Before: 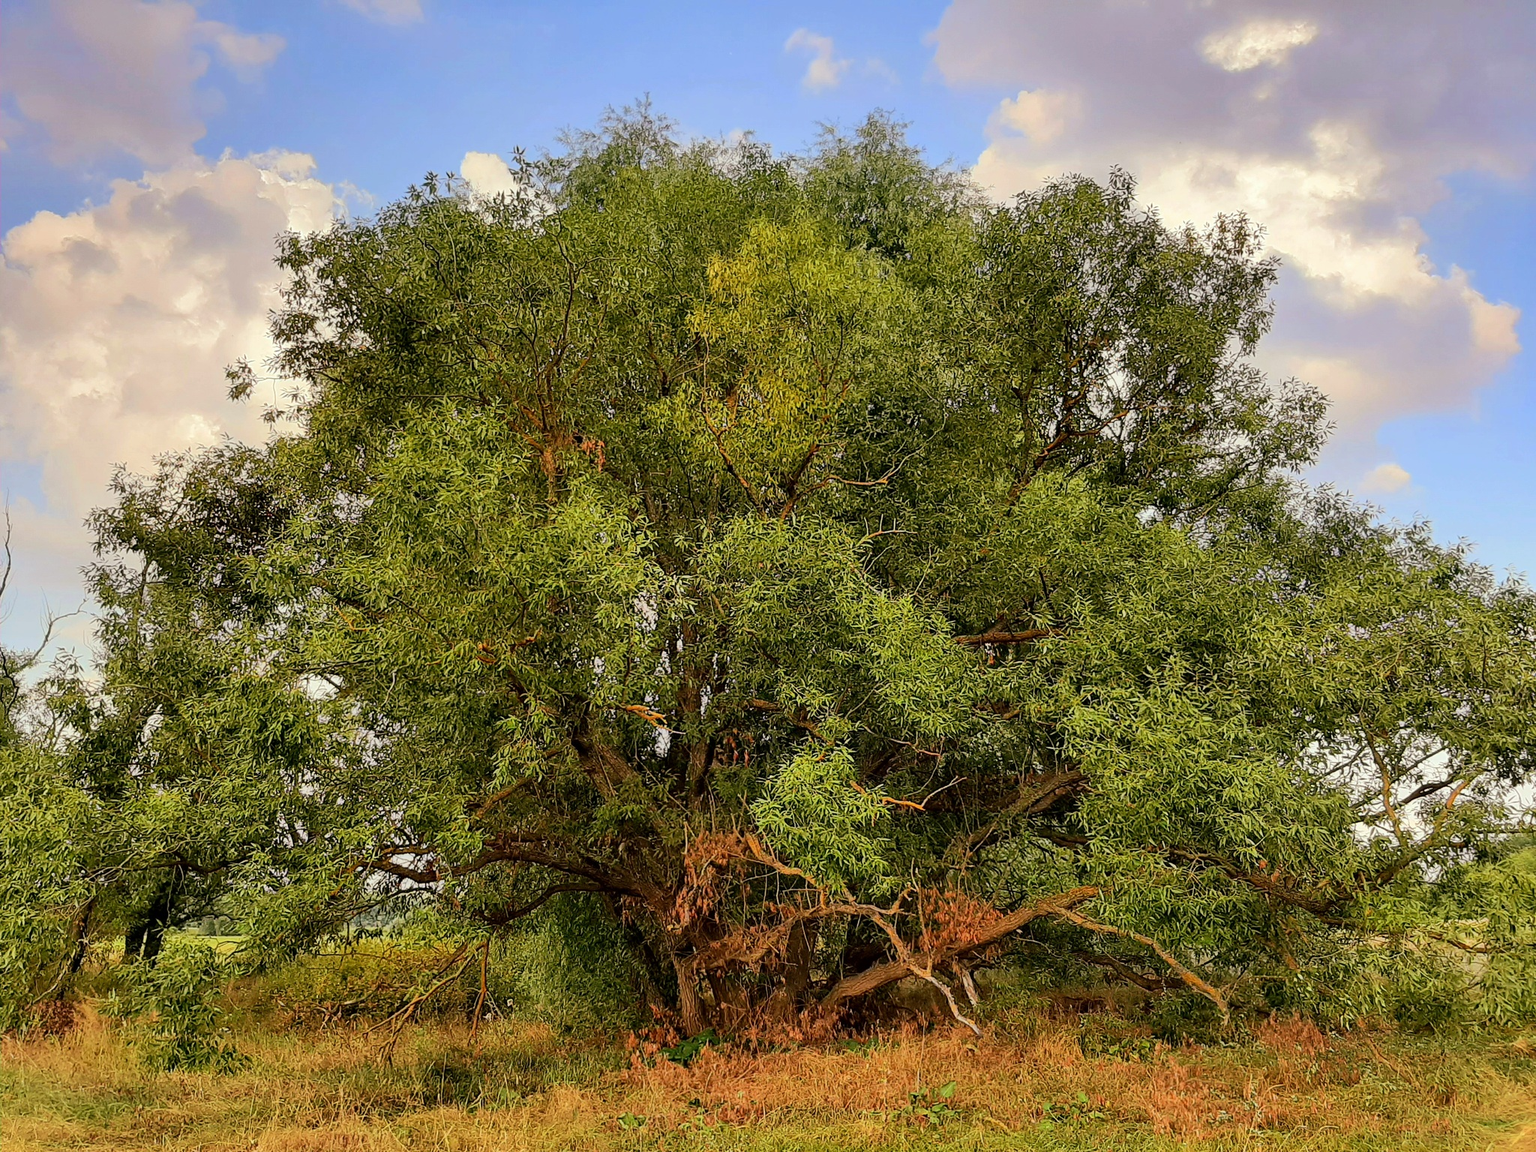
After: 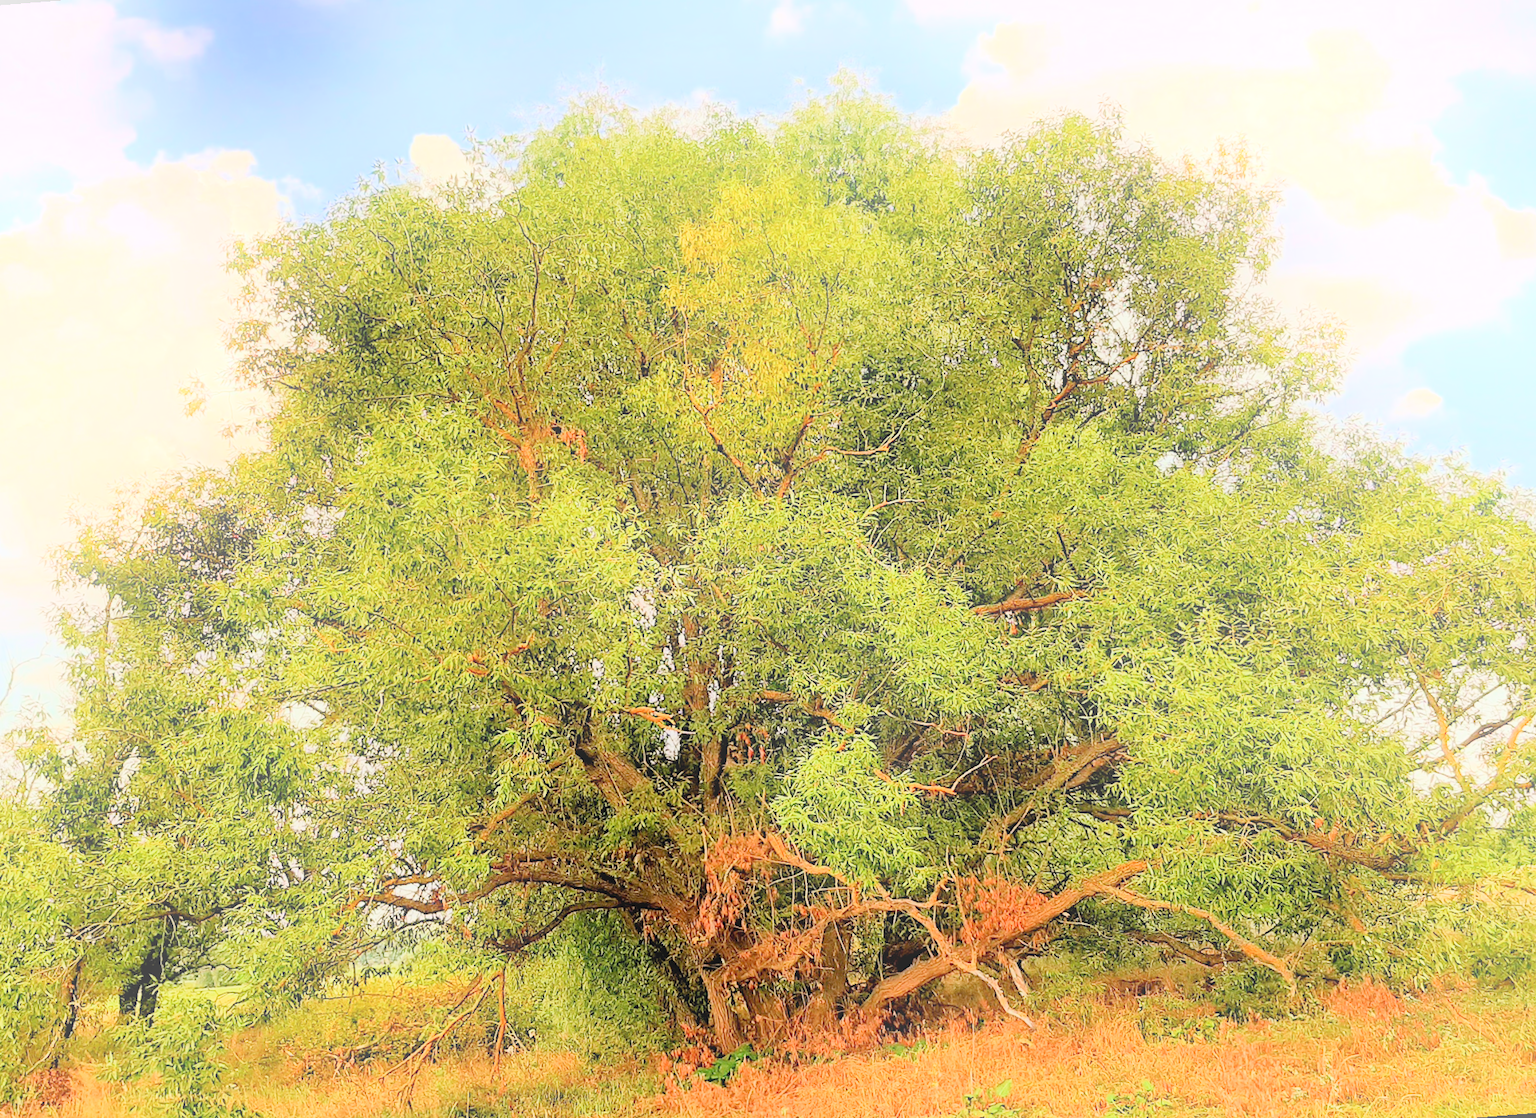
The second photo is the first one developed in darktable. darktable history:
rotate and perspective: rotation -4.57°, crop left 0.054, crop right 0.944, crop top 0.087, crop bottom 0.914
filmic rgb: middle gray luminance 3.44%, black relative exposure -5.92 EV, white relative exposure 6.33 EV, threshold 6 EV, dynamic range scaling 22.4%, target black luminance 0%, hardness 2.33, latitude 45.85%, contrast 0.78, highlights saturation mix 100%, shadows ↔ highlights balance 0.033%, add noise in highlights 0, preserve chrominance max RGB, color science v3 (2019), use custom middle-gray values true, iterations of high-quality reconstruction 0, contrast in highlights soft, enable highlight reconstruction true
bloom: threshold 82.5%, strength 16.25%
